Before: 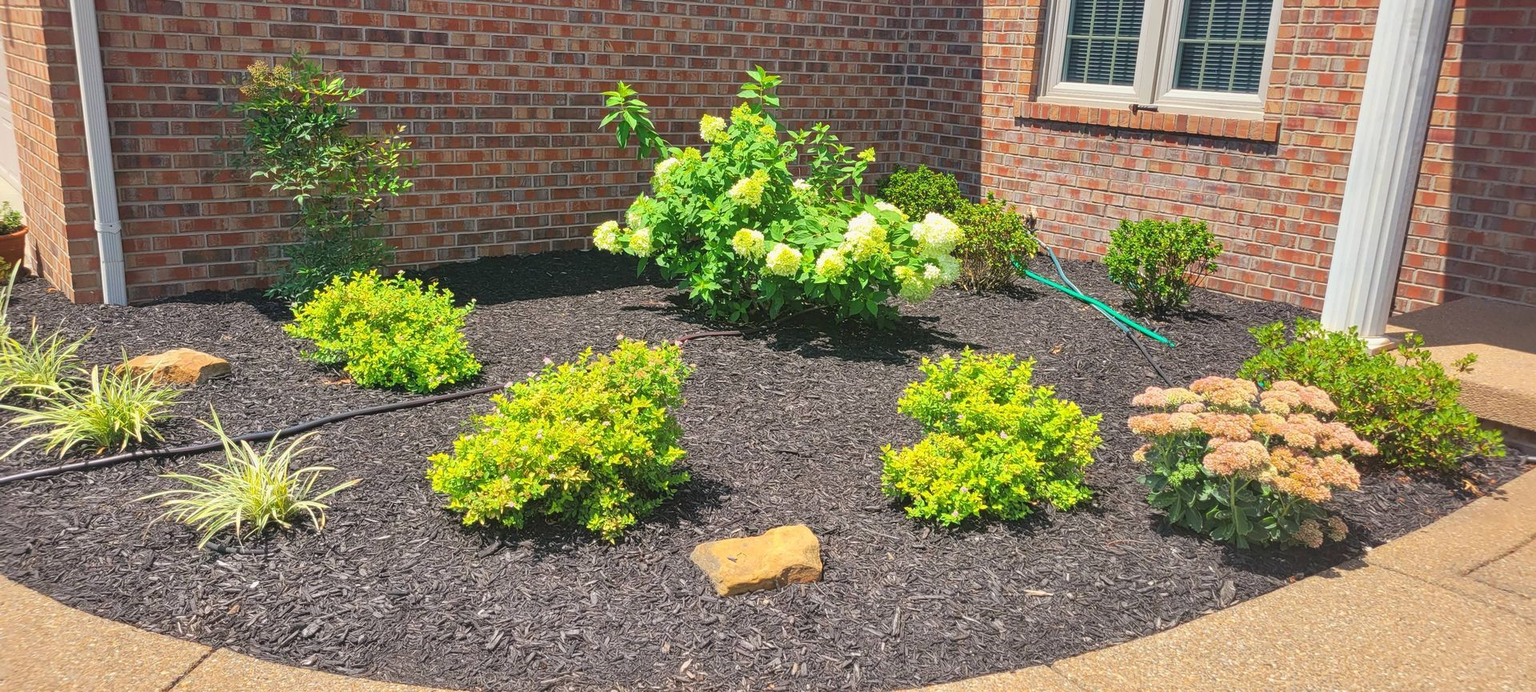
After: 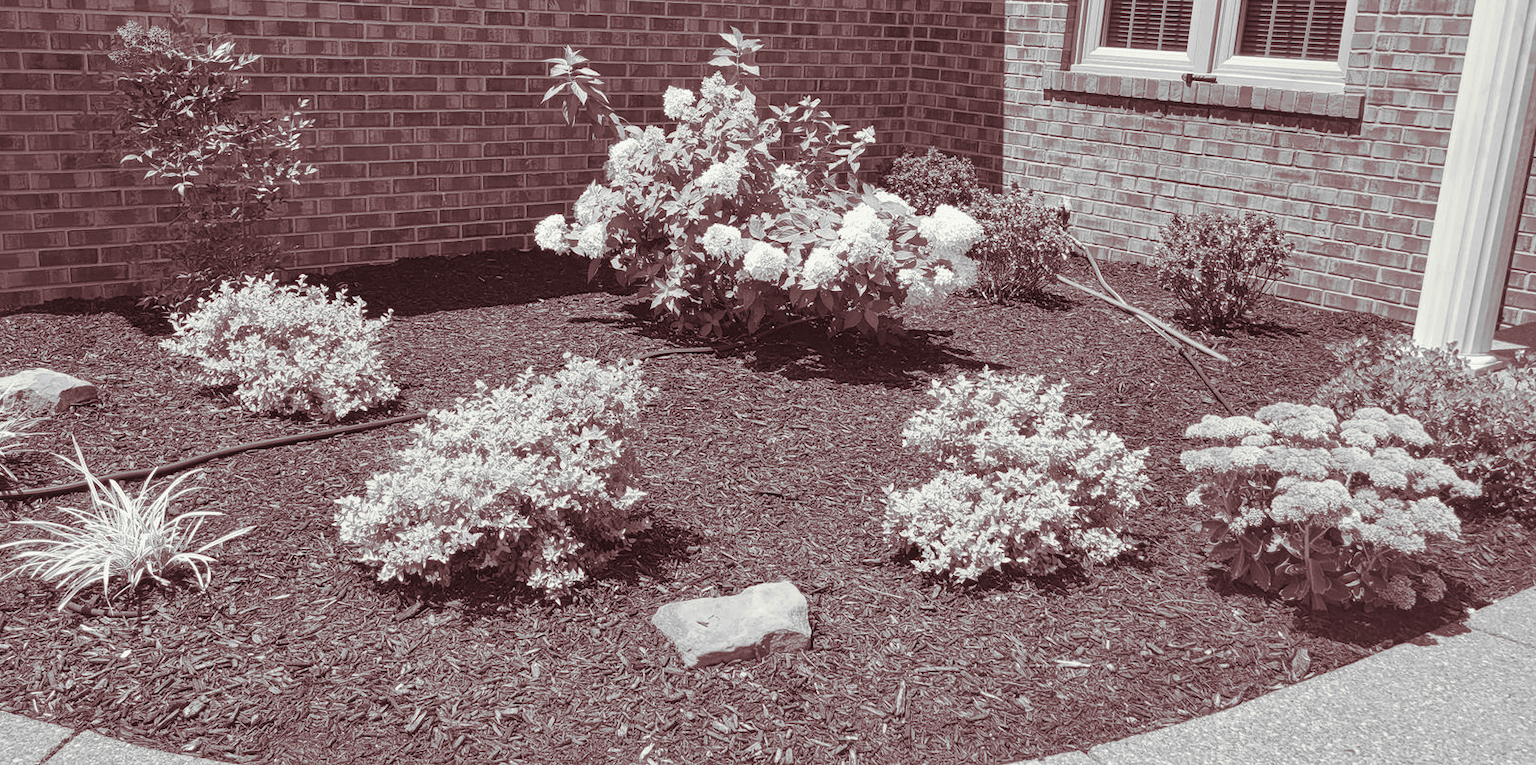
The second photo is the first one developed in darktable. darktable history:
crop: left 9.807%, top 6.259%, right 7.334%, bottom 2.177%
split-toning: on, module defaults
monochrome: a 16.01, b -2.65, highlights 0.52
